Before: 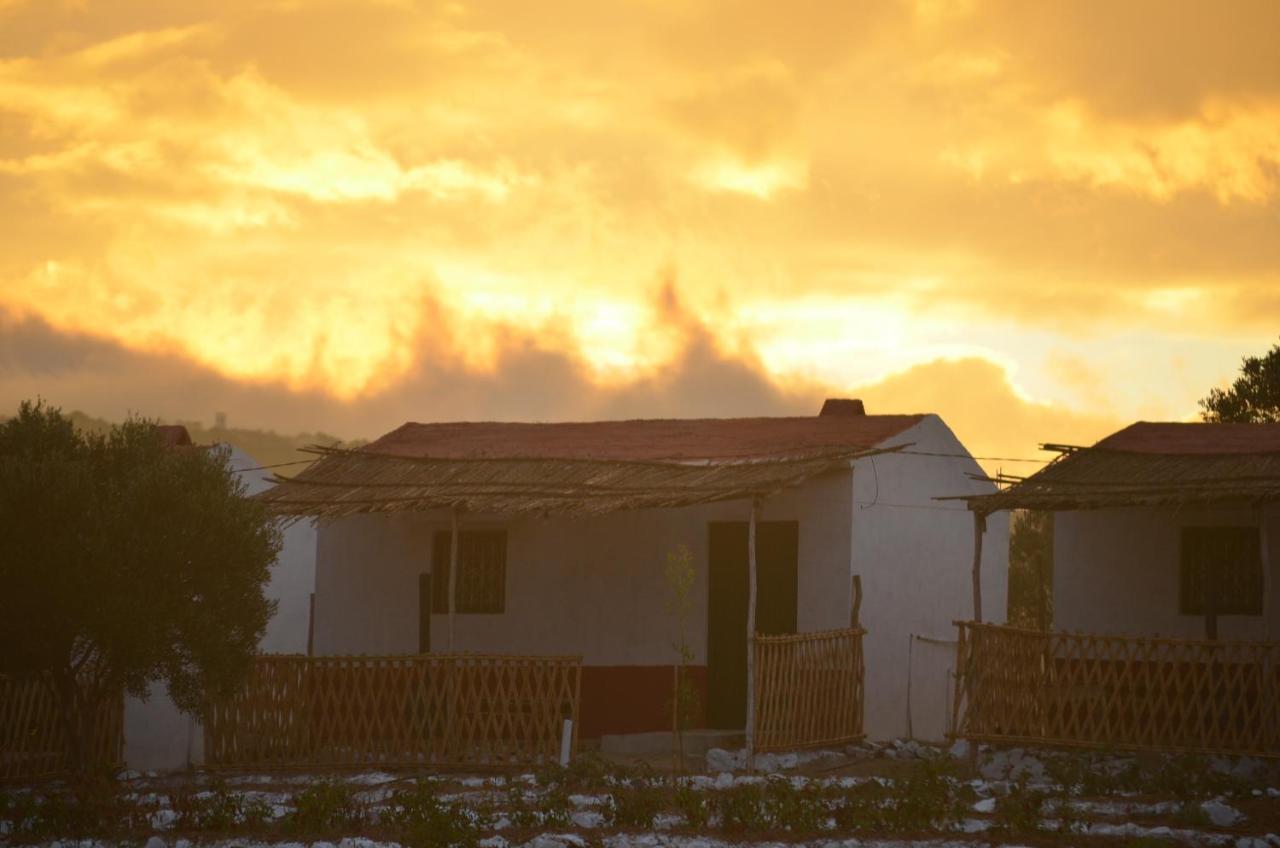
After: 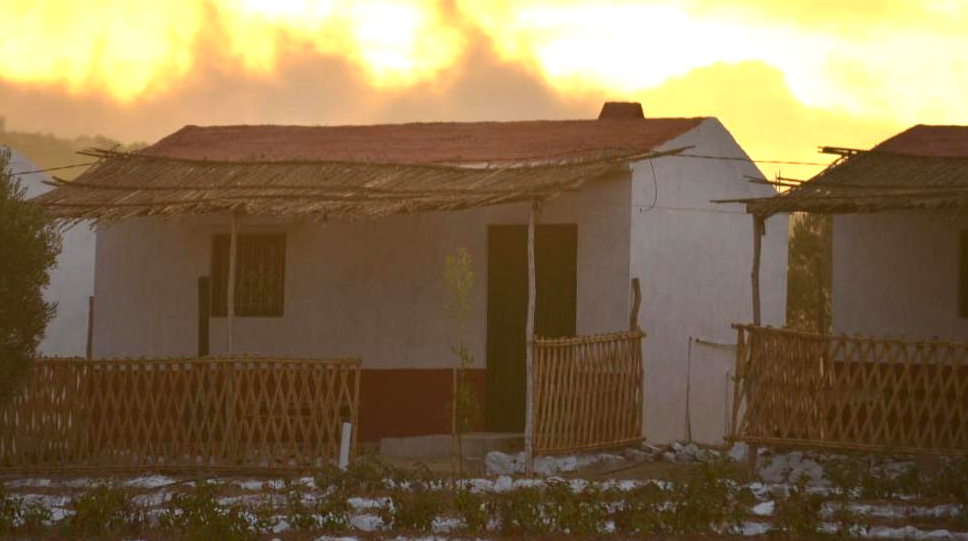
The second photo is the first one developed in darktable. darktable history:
color balance rgb: on, module defaults
exposure: exposure 0.6 EV, compensate highlight preservation false
crop and rotate: left 17.299%, top 35.115%, right 7.015%, bottom 1.024%
local contrast: mode bilateral grid, contrast 20, coarseness 50, detail 120%, midtone range 0.2
